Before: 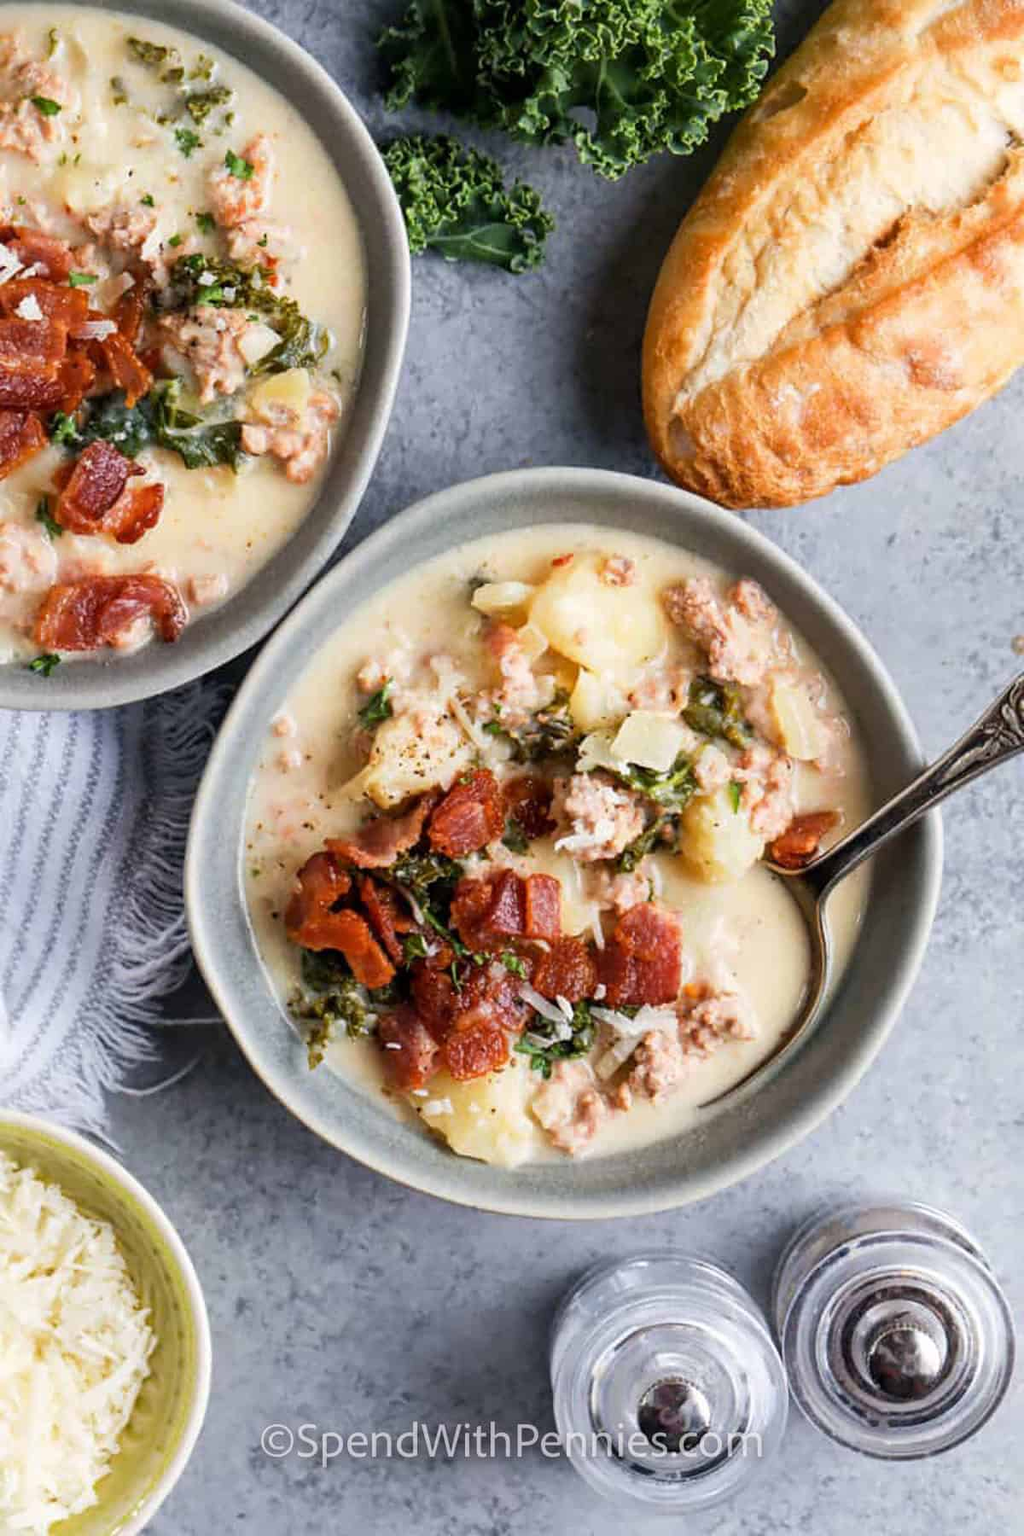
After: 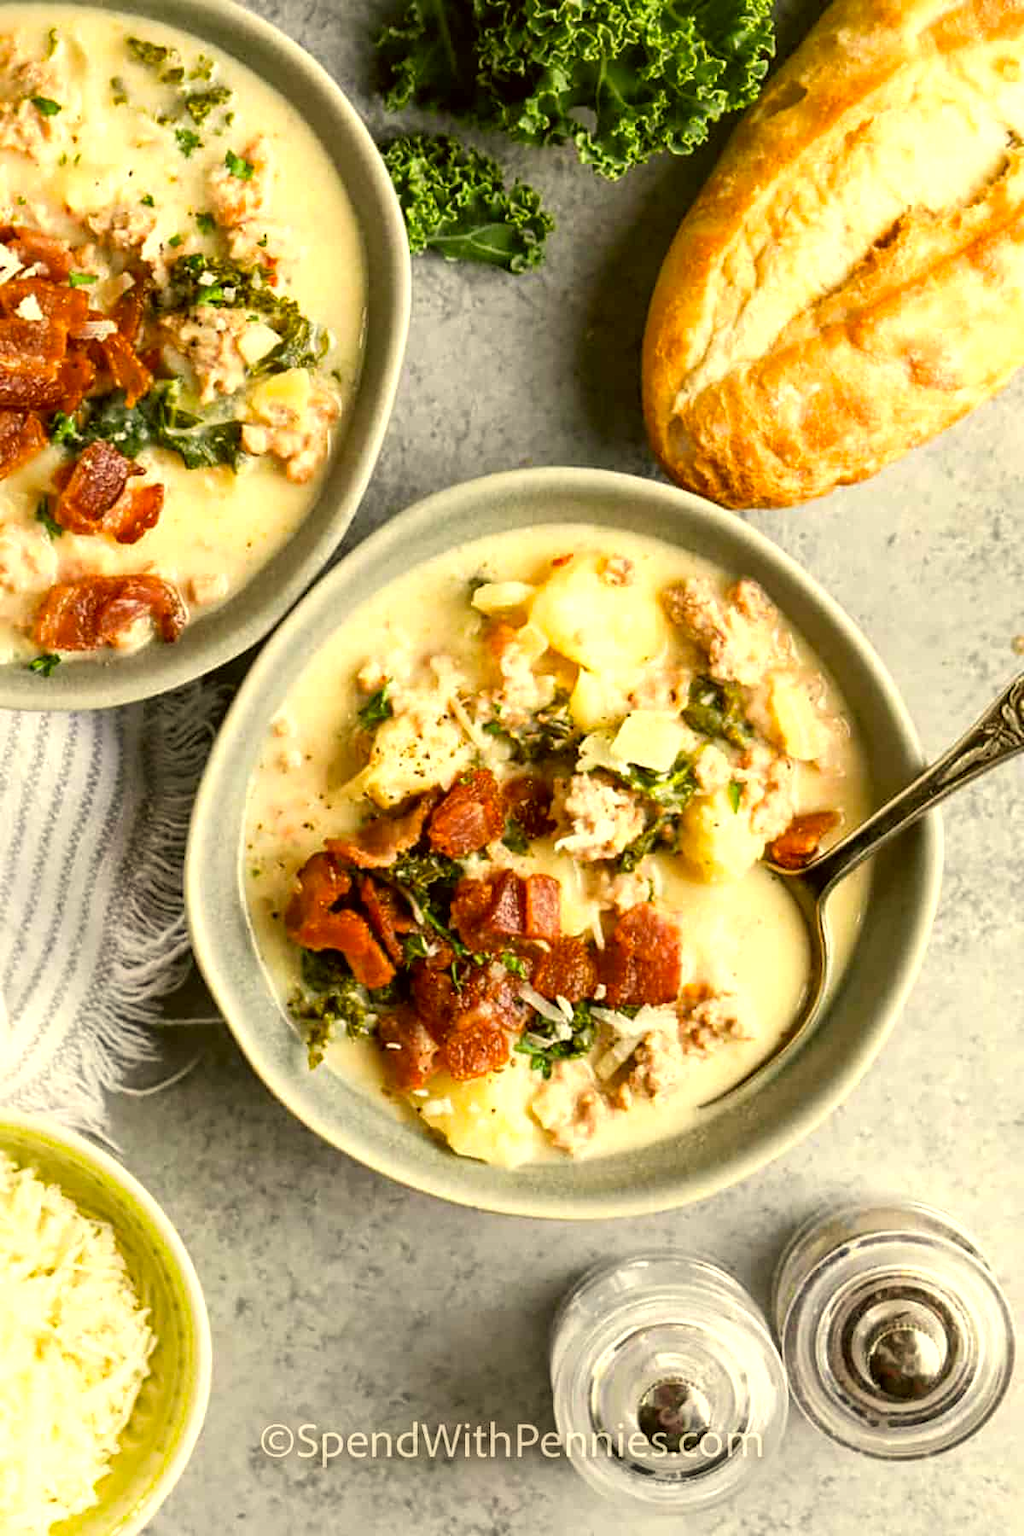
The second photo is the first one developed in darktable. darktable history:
color correction: highlights a* 0.143, highlights b* 29.63, shadows a* -0.245, shadows b* 21.84
exposure: black level correction 0.001, exposure 0.499 EV, compensate highlight preservation false
